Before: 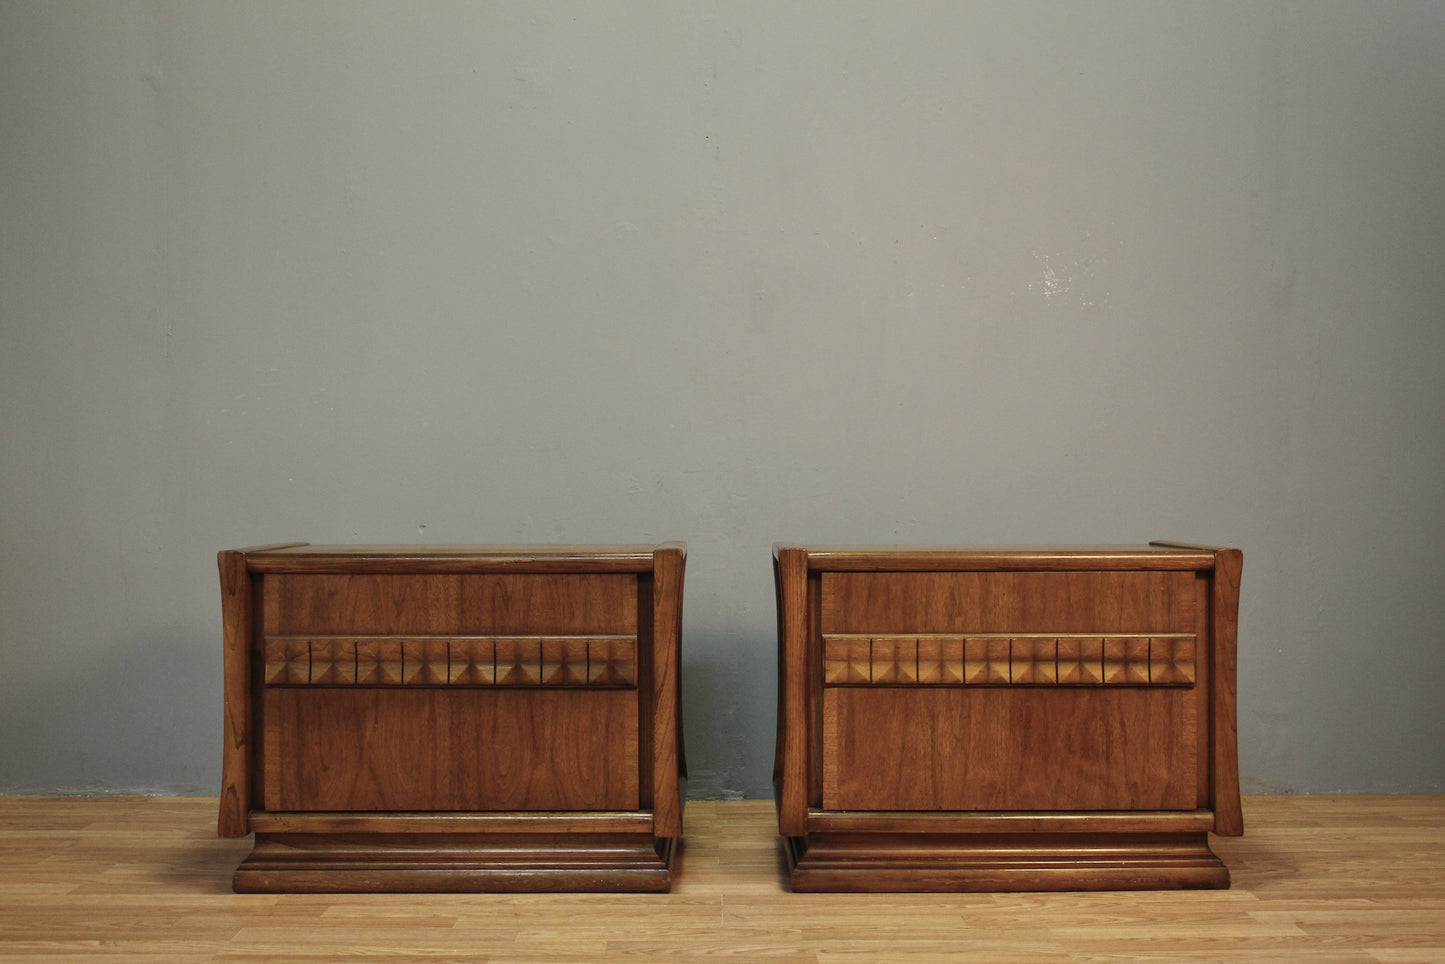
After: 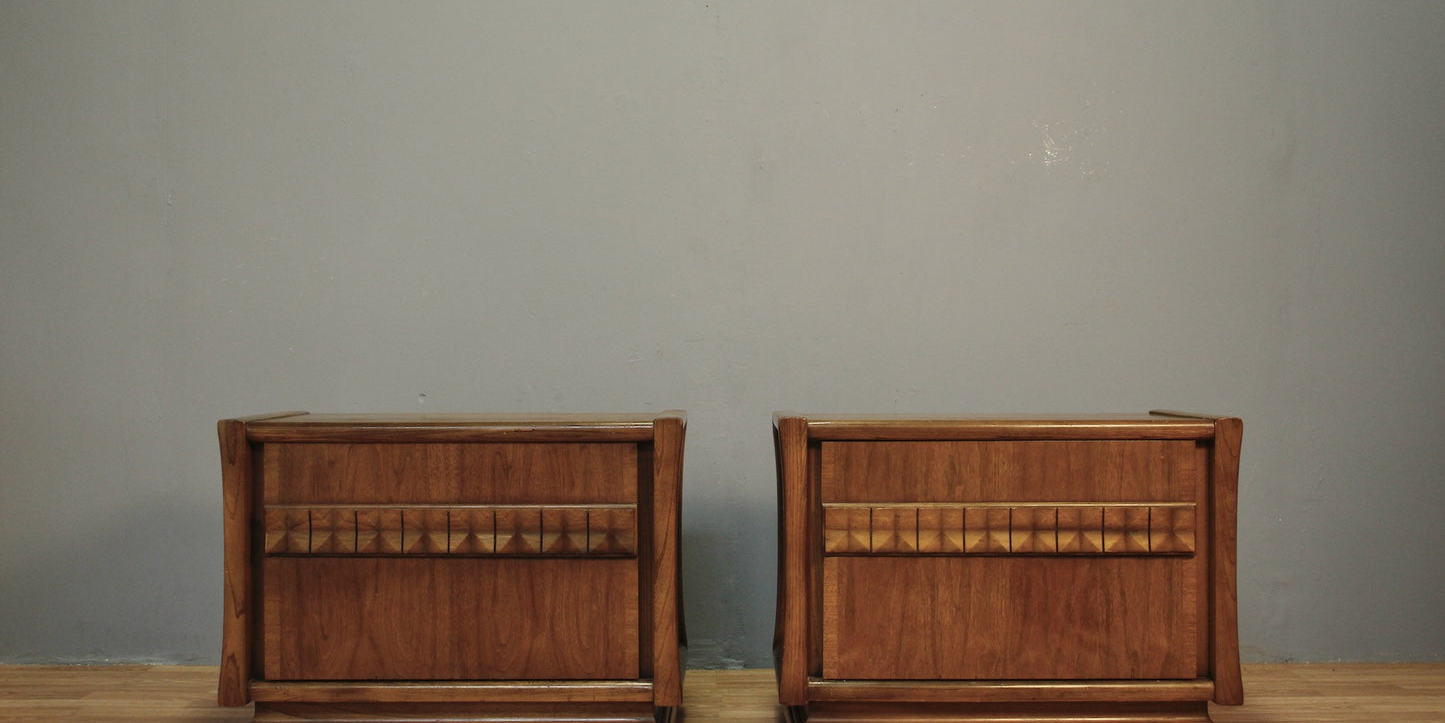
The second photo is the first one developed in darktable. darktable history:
crop: top 13.661%, bottom 11.312%
